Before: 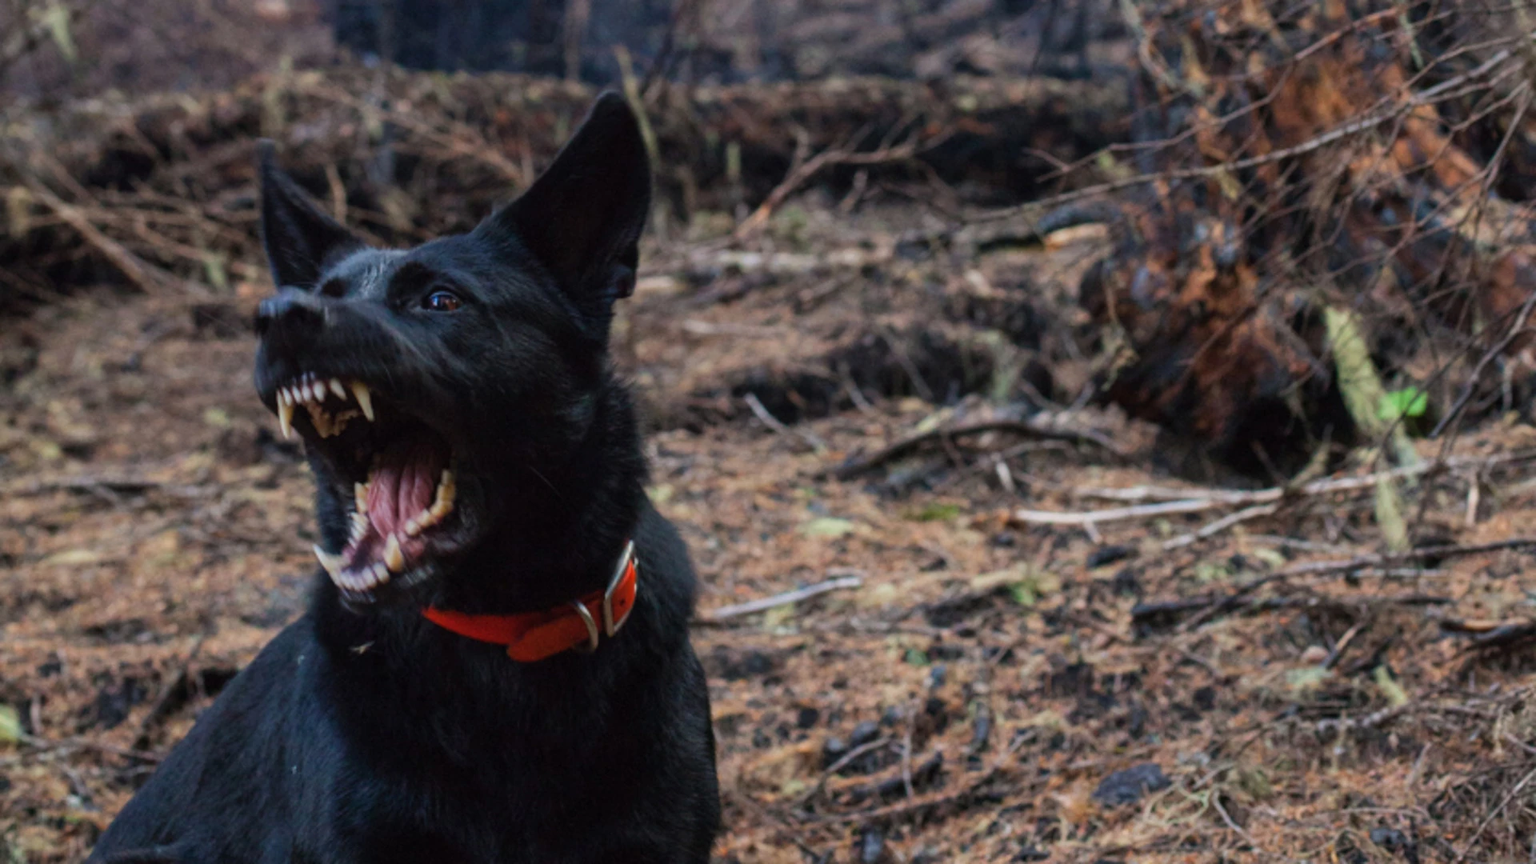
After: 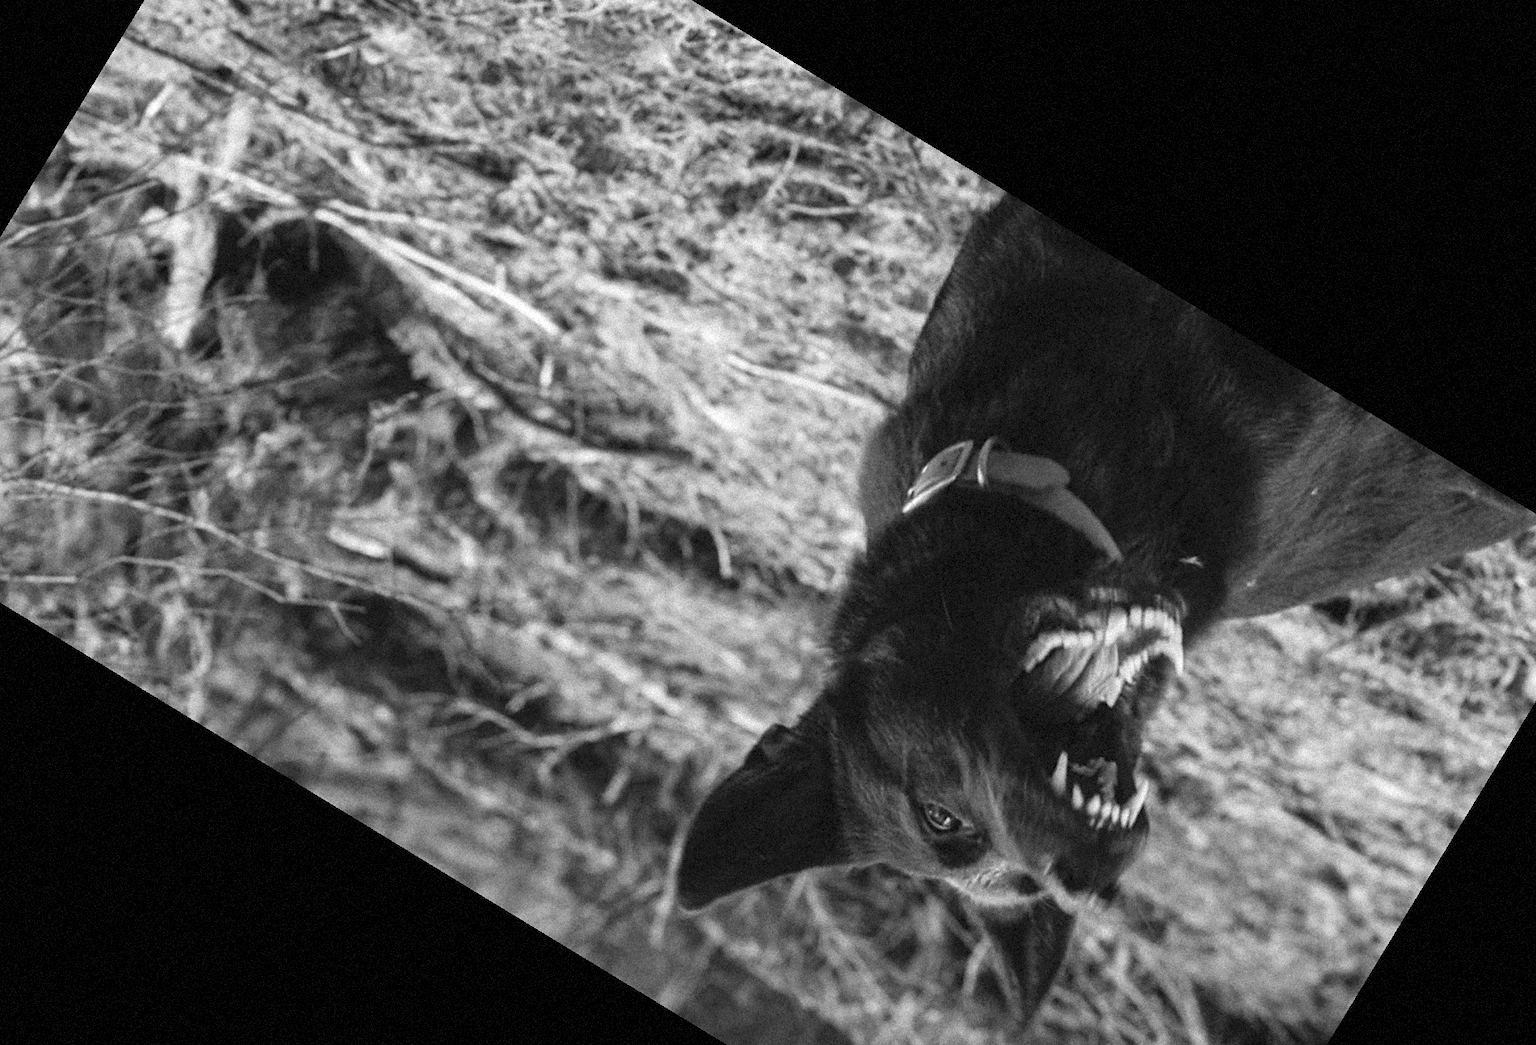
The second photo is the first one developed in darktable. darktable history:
white balance: red 1.029, blue 0.92
contrast brightness saturation: contrast 0.14, brightness 0.21
crop and rotate: angle 148.68°, left 9.111%, top 15.603%, right 4.588%, bottom 17.041%
grain: coarseness 9.38 ISO, strength 34.99%, mid-tones bias 0%
monochrome: on, module defaults
sharpen: amount 0.2
exposure: exposure 0.6 EV, compensate highlight preservation false
